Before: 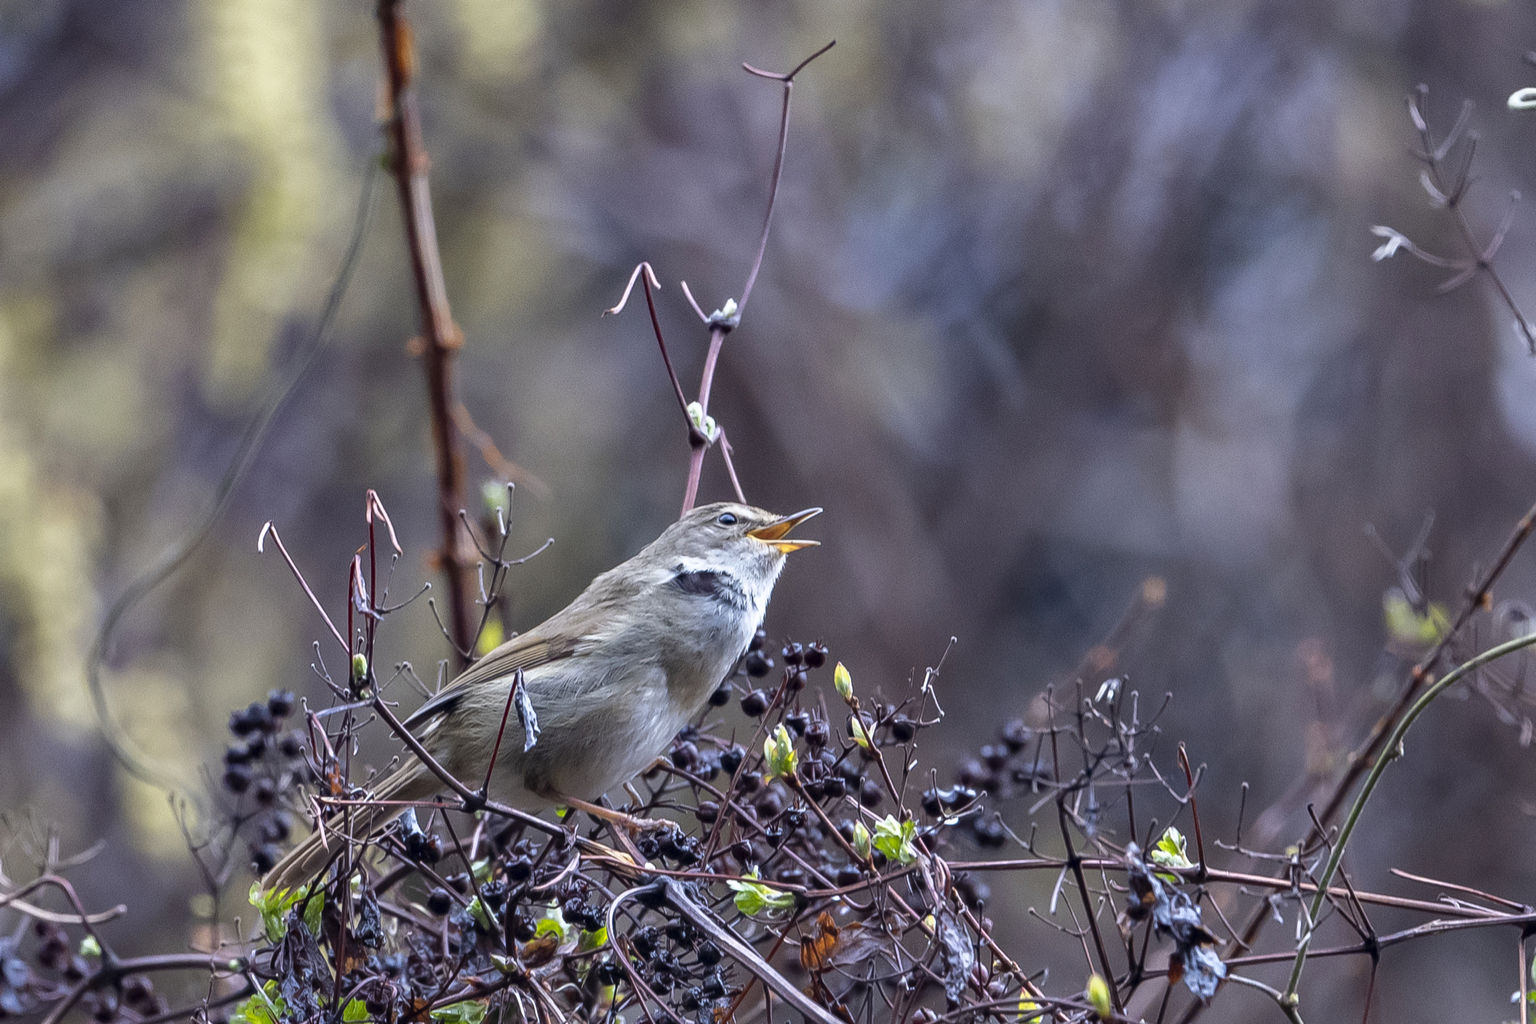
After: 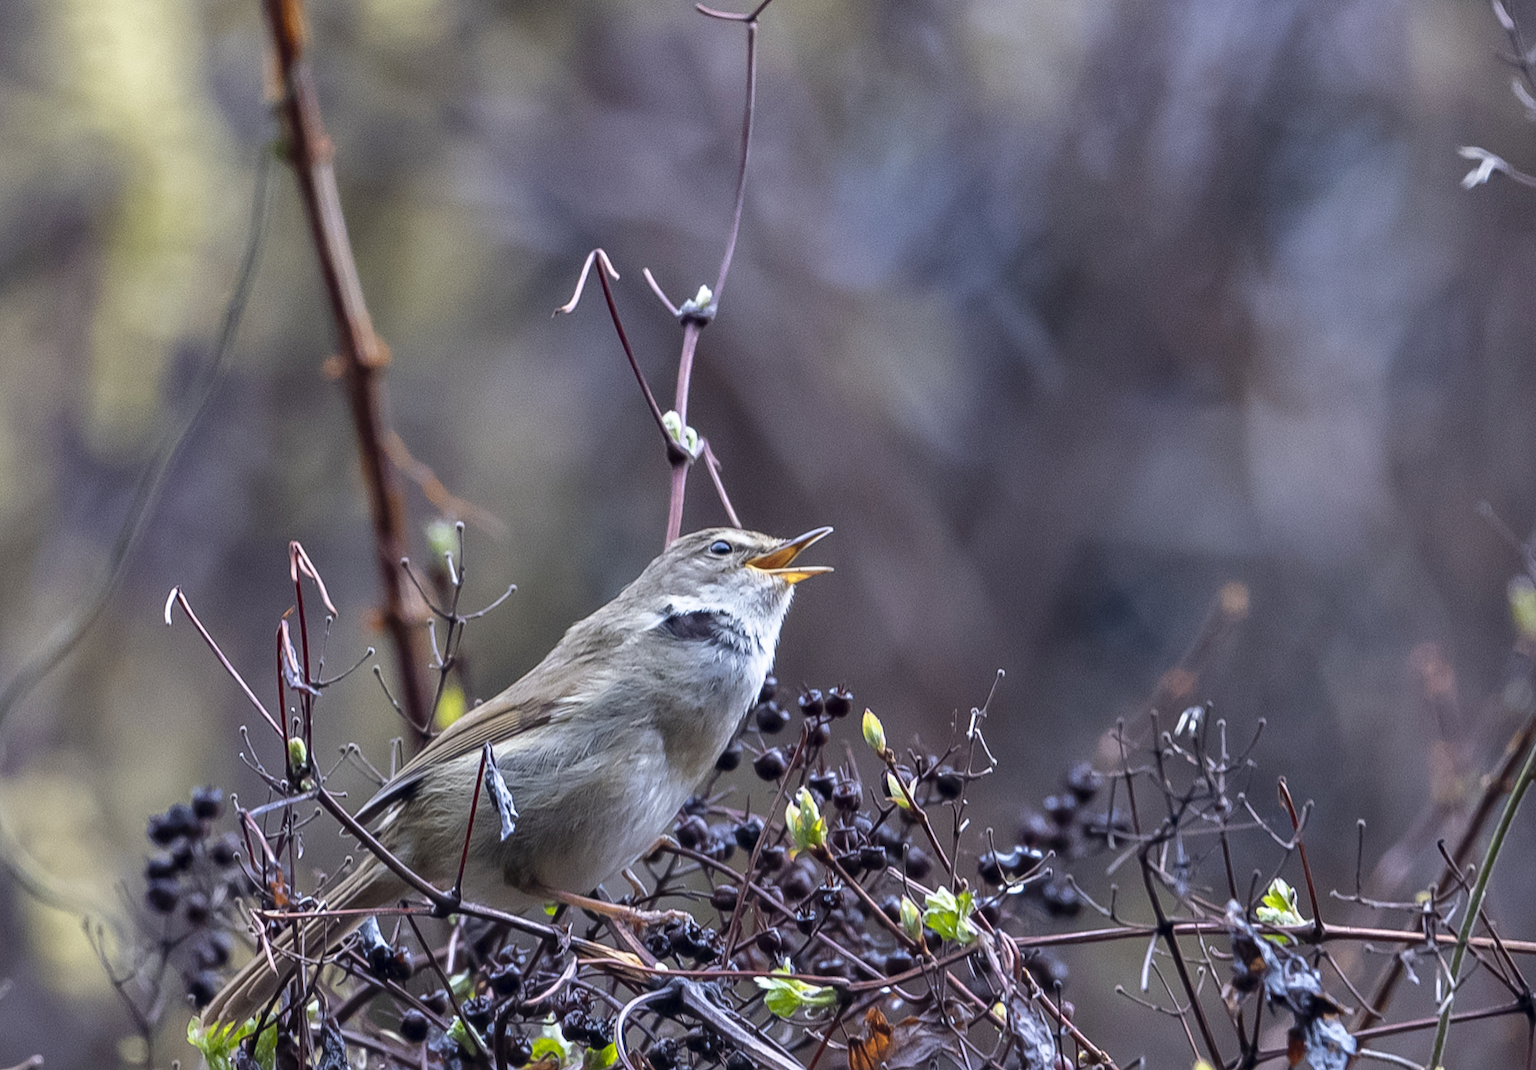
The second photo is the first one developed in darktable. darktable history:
crop and rotate: left 10.071%, top 10.071%, right 10.02%, bottom 10.02%
rotate and perspective: rotation -4.2°, shear 0.006, automatic cropping off
